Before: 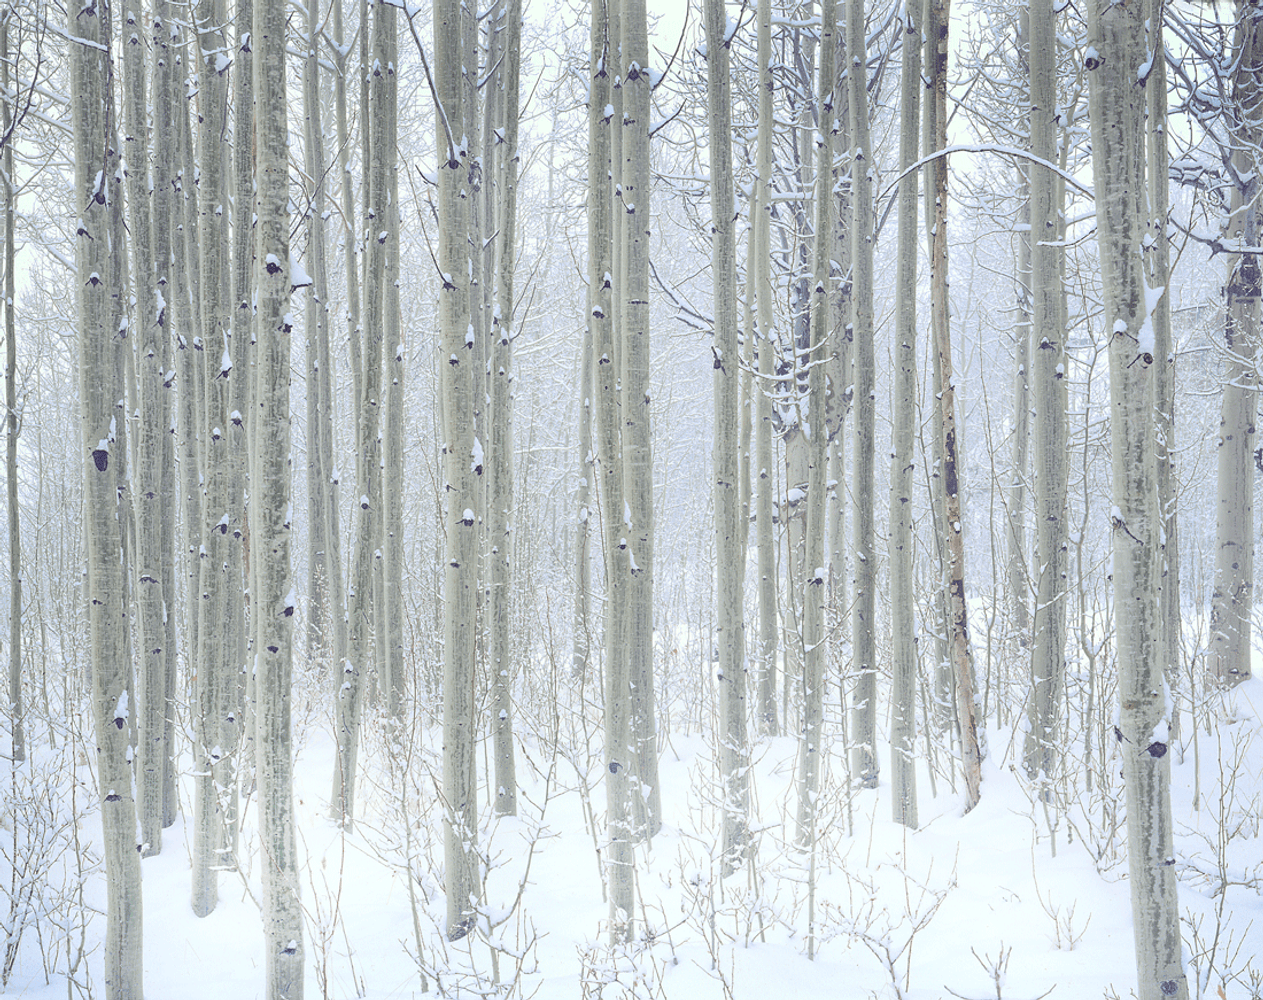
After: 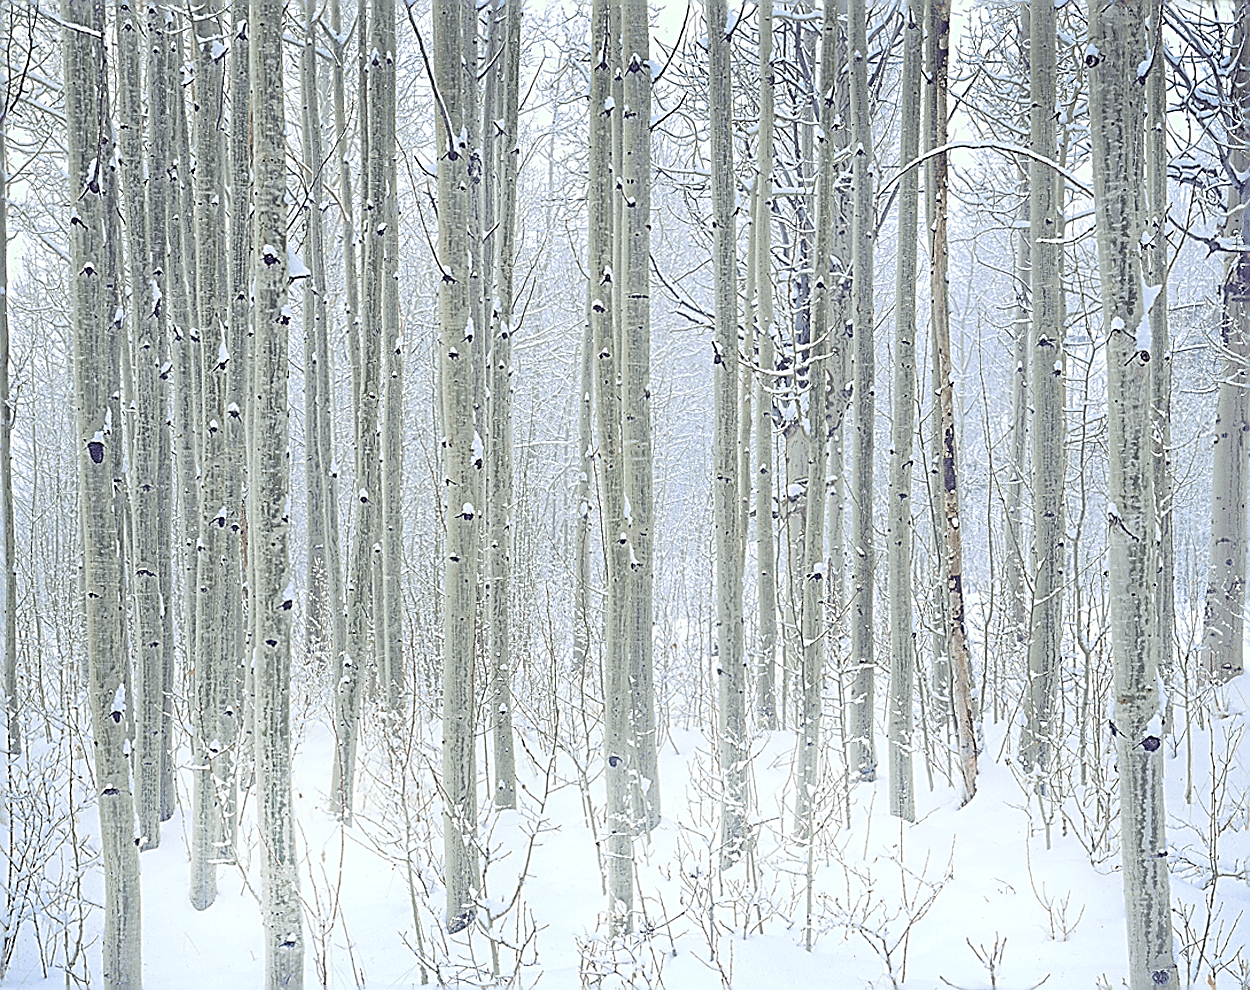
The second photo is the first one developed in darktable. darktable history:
sharpen: amount 1.861
rotate and perspective: rotation 0.174°, lens shift (vertical) 0.013, lens shift (horizontal) 0.019, shear 0.001, automatic cropping original format, crop left 0.007, crop right 0.991, crop top 0.016, crop bottom 0.997
velvia: on, module defaults
